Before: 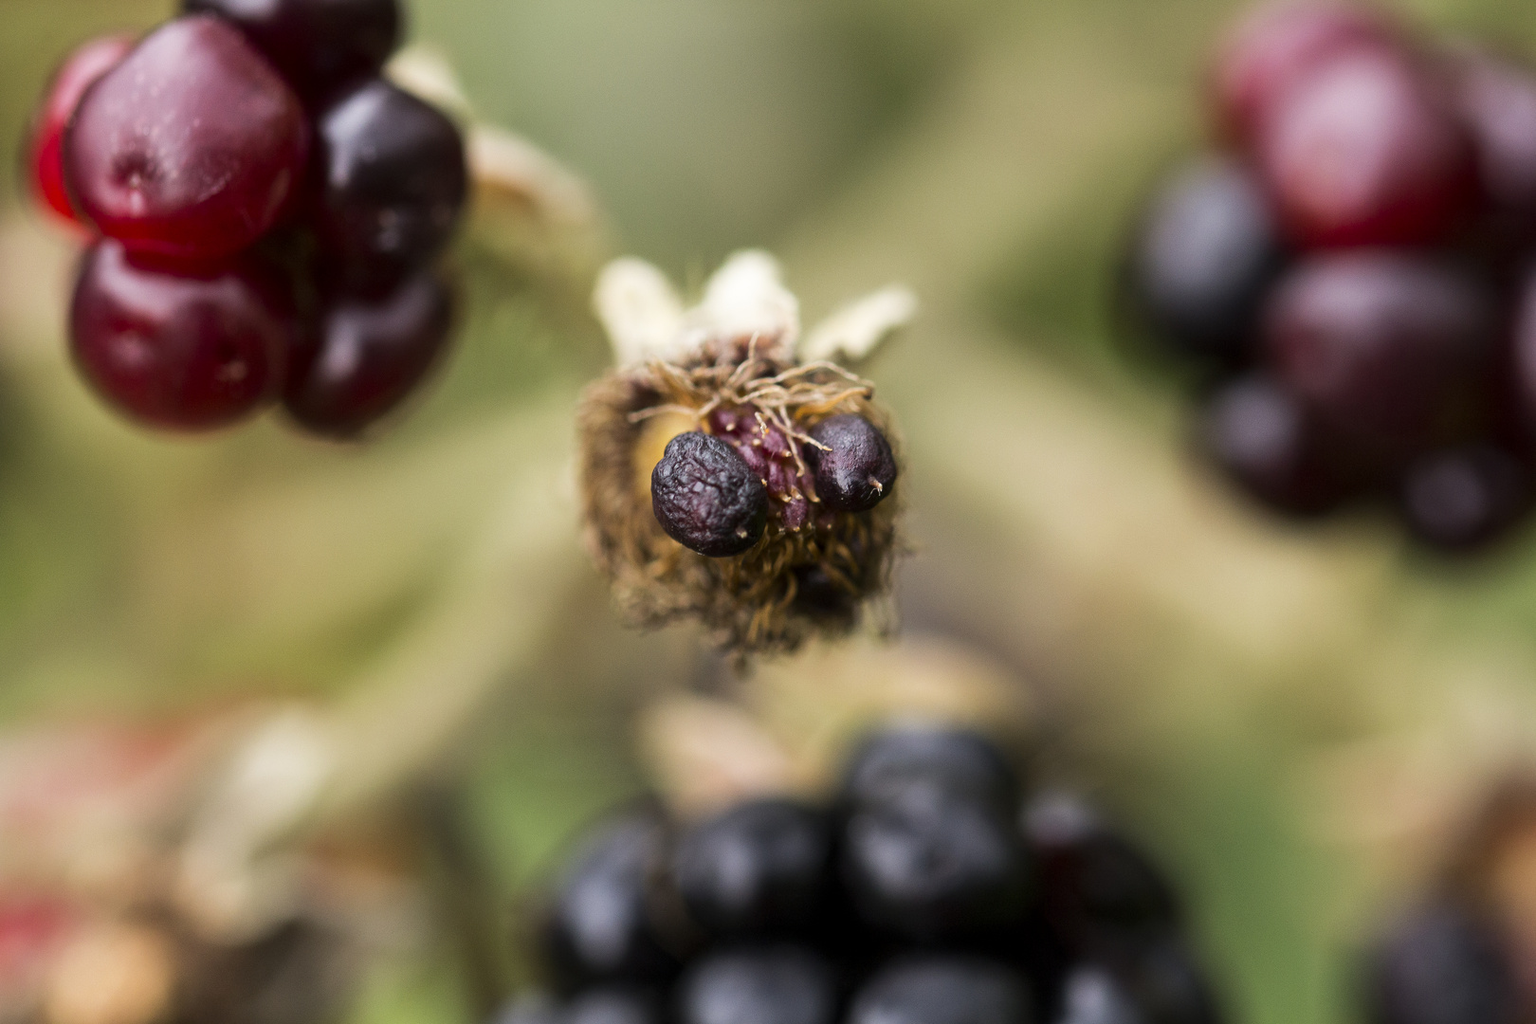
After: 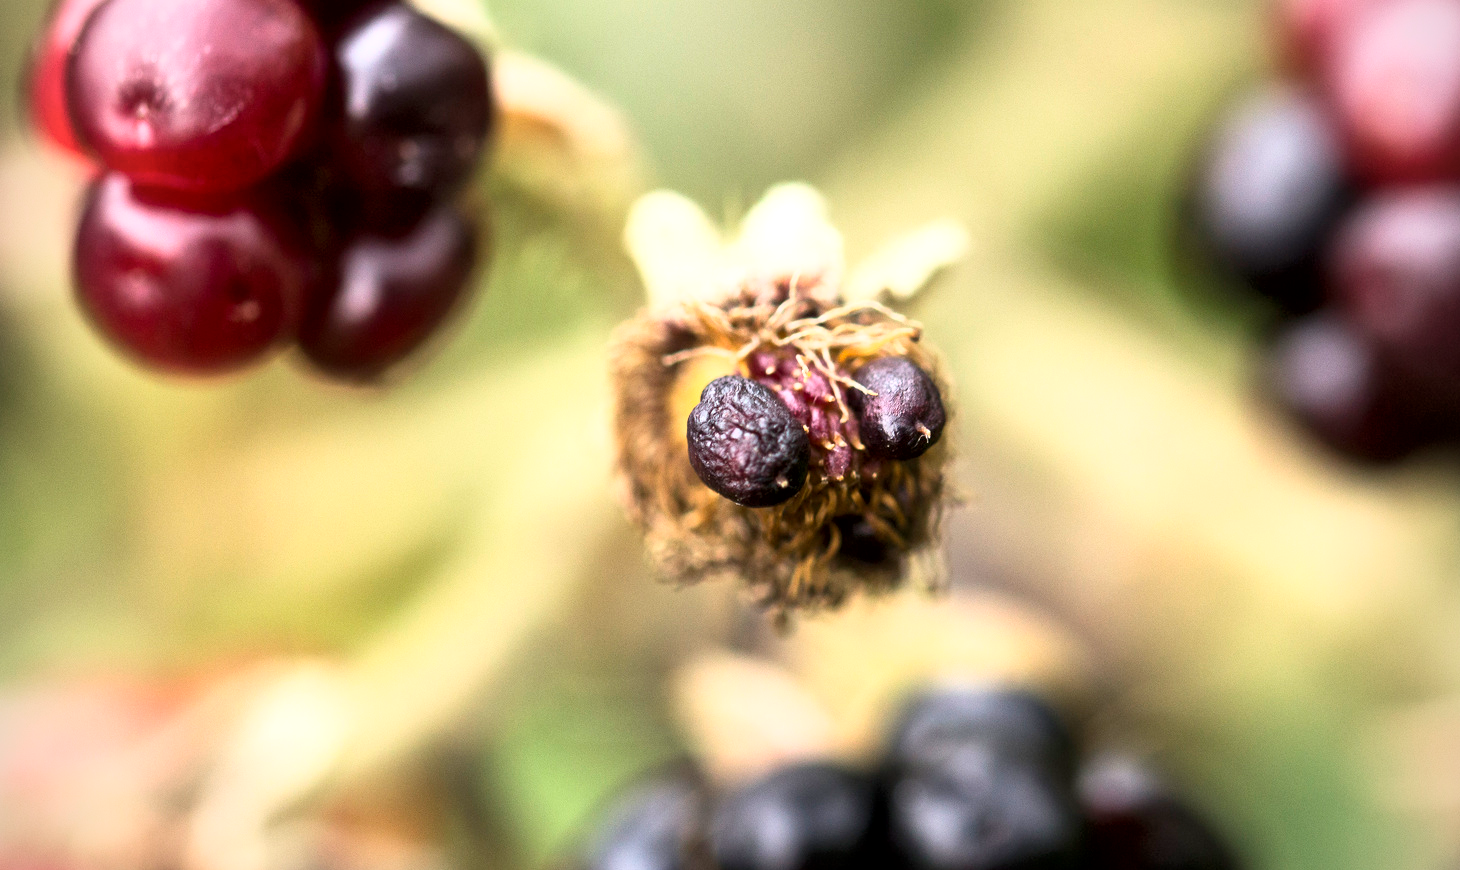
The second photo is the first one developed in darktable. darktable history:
base curve: curves: ch0 [(0, 0) (0.495, 0.917) (1, 1)]
local contrast: mode bilateral grid, contrast 20, coarseness 51, detail 119%, midtone range 0.2
vignetting: fall-off radius 60.79%
tone equalizer: -8 EV -0.583 EV, mask exposure compensation -0.501 EV
crop: top 7.46%, right 9.863%, bottom 11.922%
